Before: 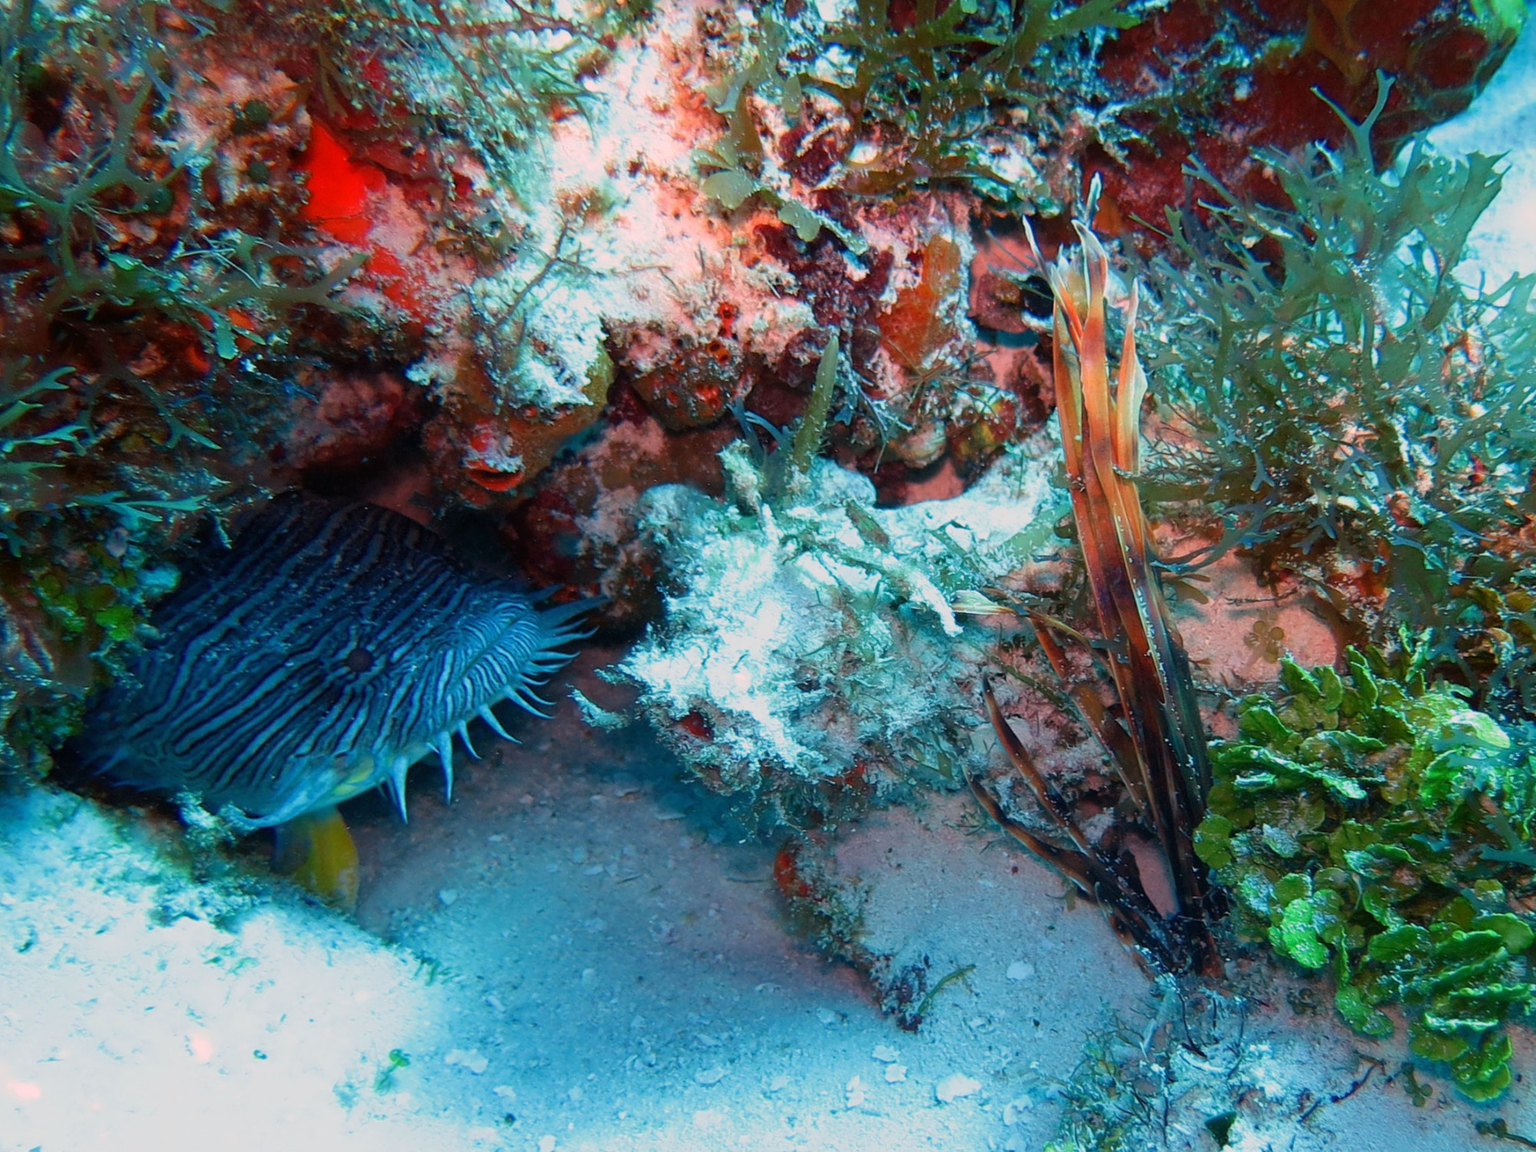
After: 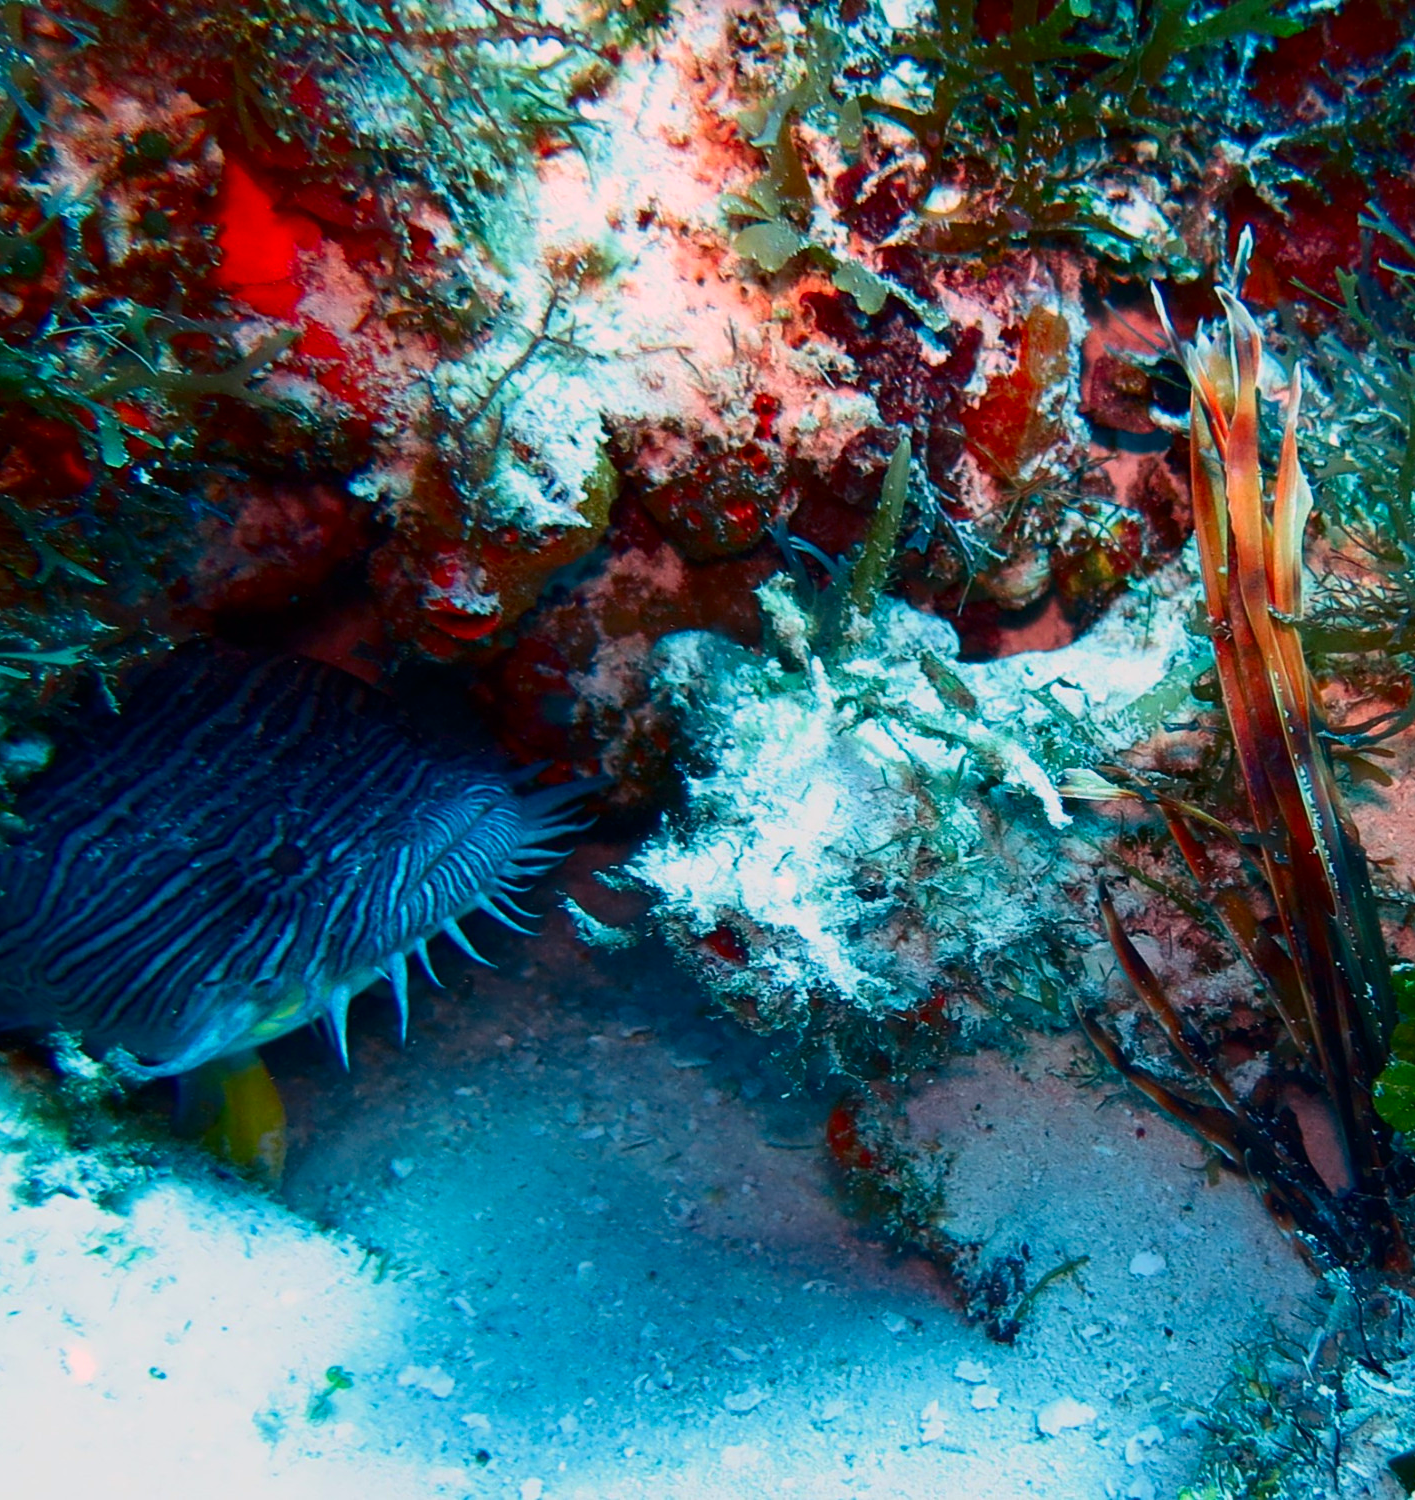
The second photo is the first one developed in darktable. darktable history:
contrast brightness saturation: contrast 0.19, brightness -0.11, saturation 0.21
crop and rotate: left 9.061%, right 20.142%
